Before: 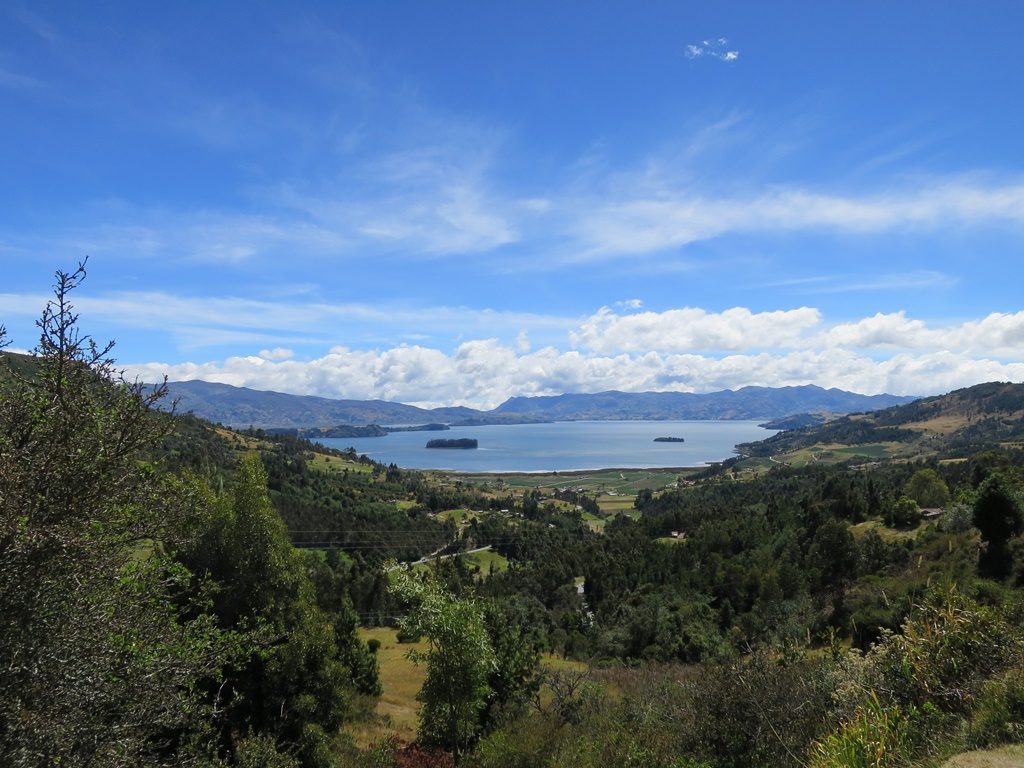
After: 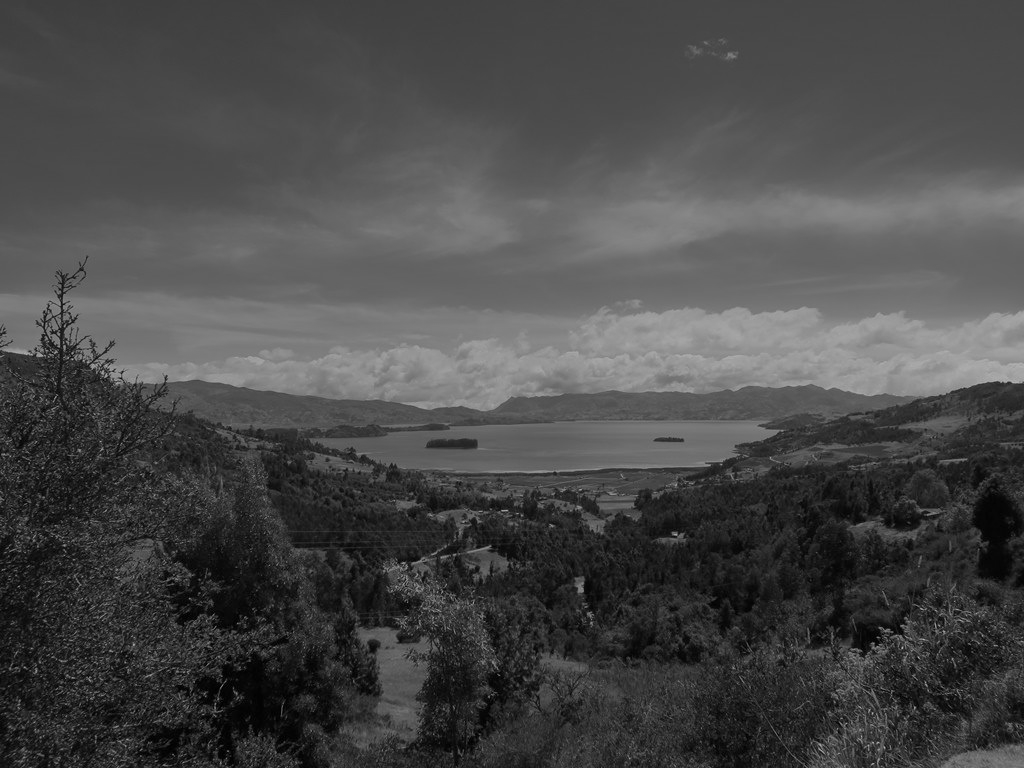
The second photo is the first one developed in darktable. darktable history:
monochrome: a 79.32, b 81.83, size 1.1
white balance: red 0.974, blue 1.044
